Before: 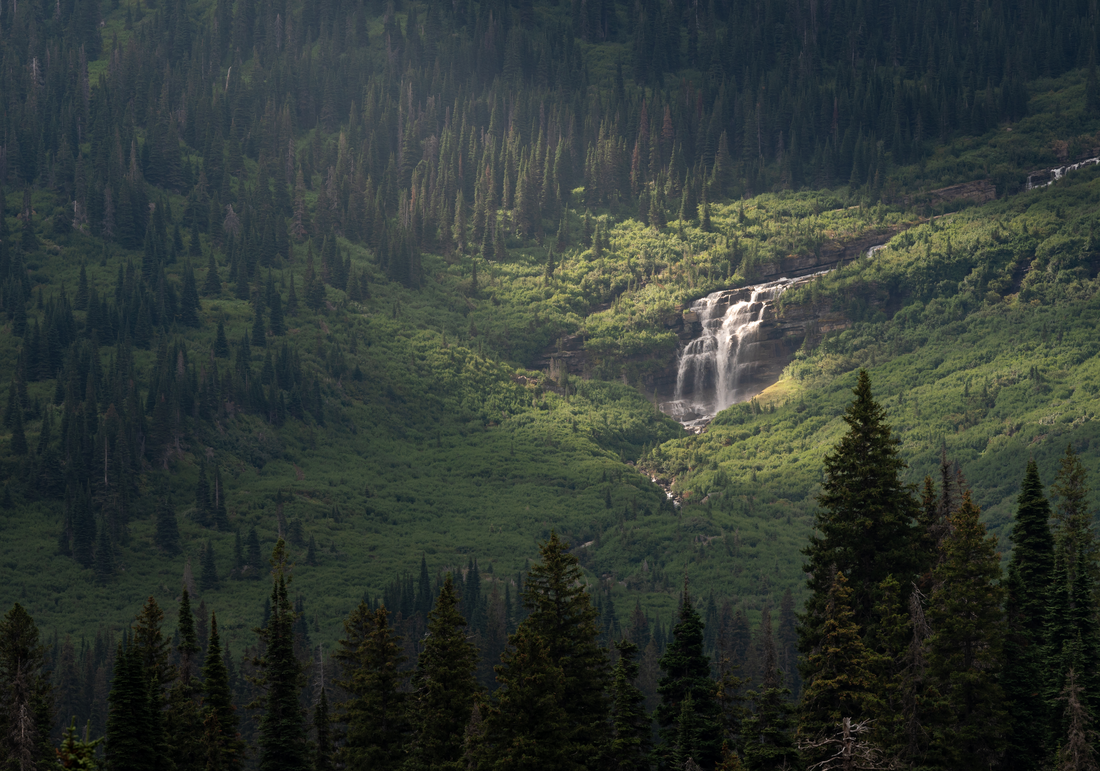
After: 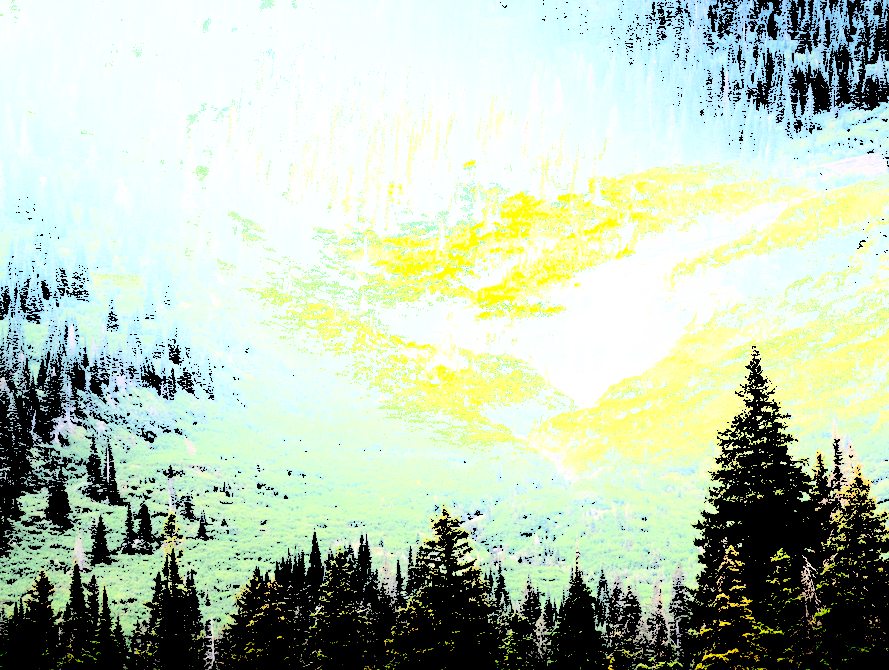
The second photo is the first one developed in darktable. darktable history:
exposure: black level correction 0, exposure 1.1 EV, compensate exposure bias true, compensate highlight preservation false
shadows and highlights: shadows -90, highlights 90, soften with gaussian
levels: levels [0.246, 0.246, 0.506]
crop: left 9.929%, top 3.475%, right 9.188%, bottom 9.529%
